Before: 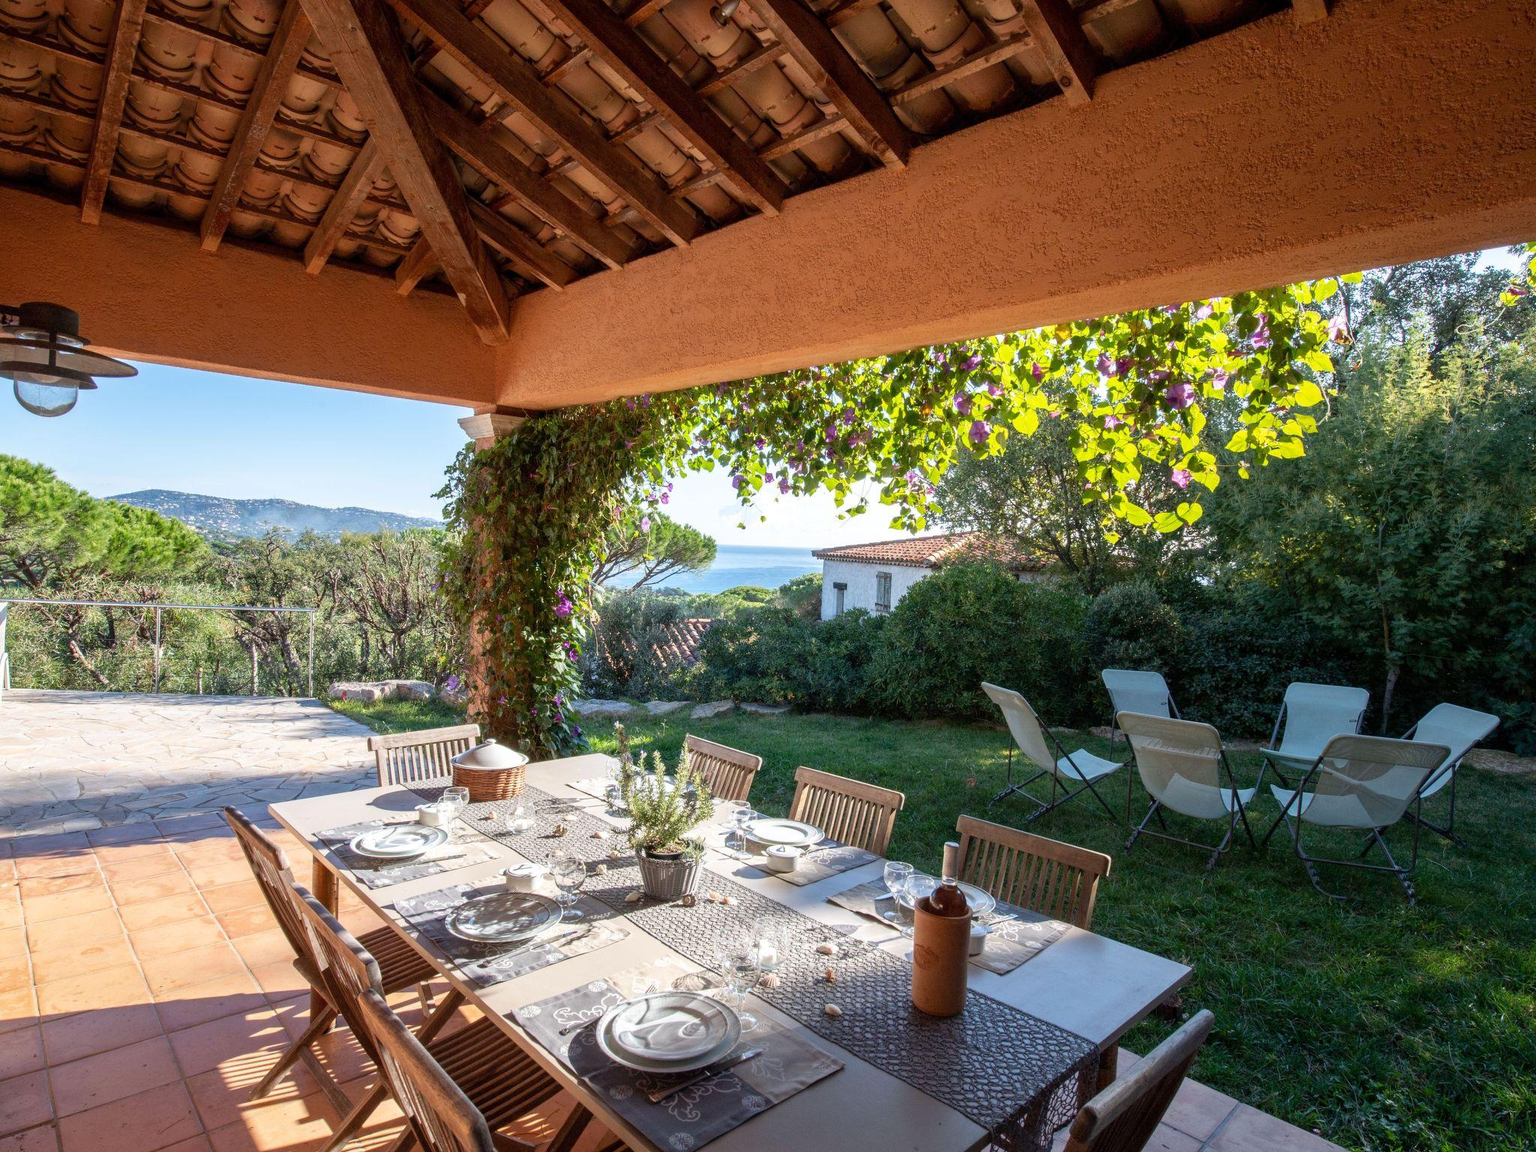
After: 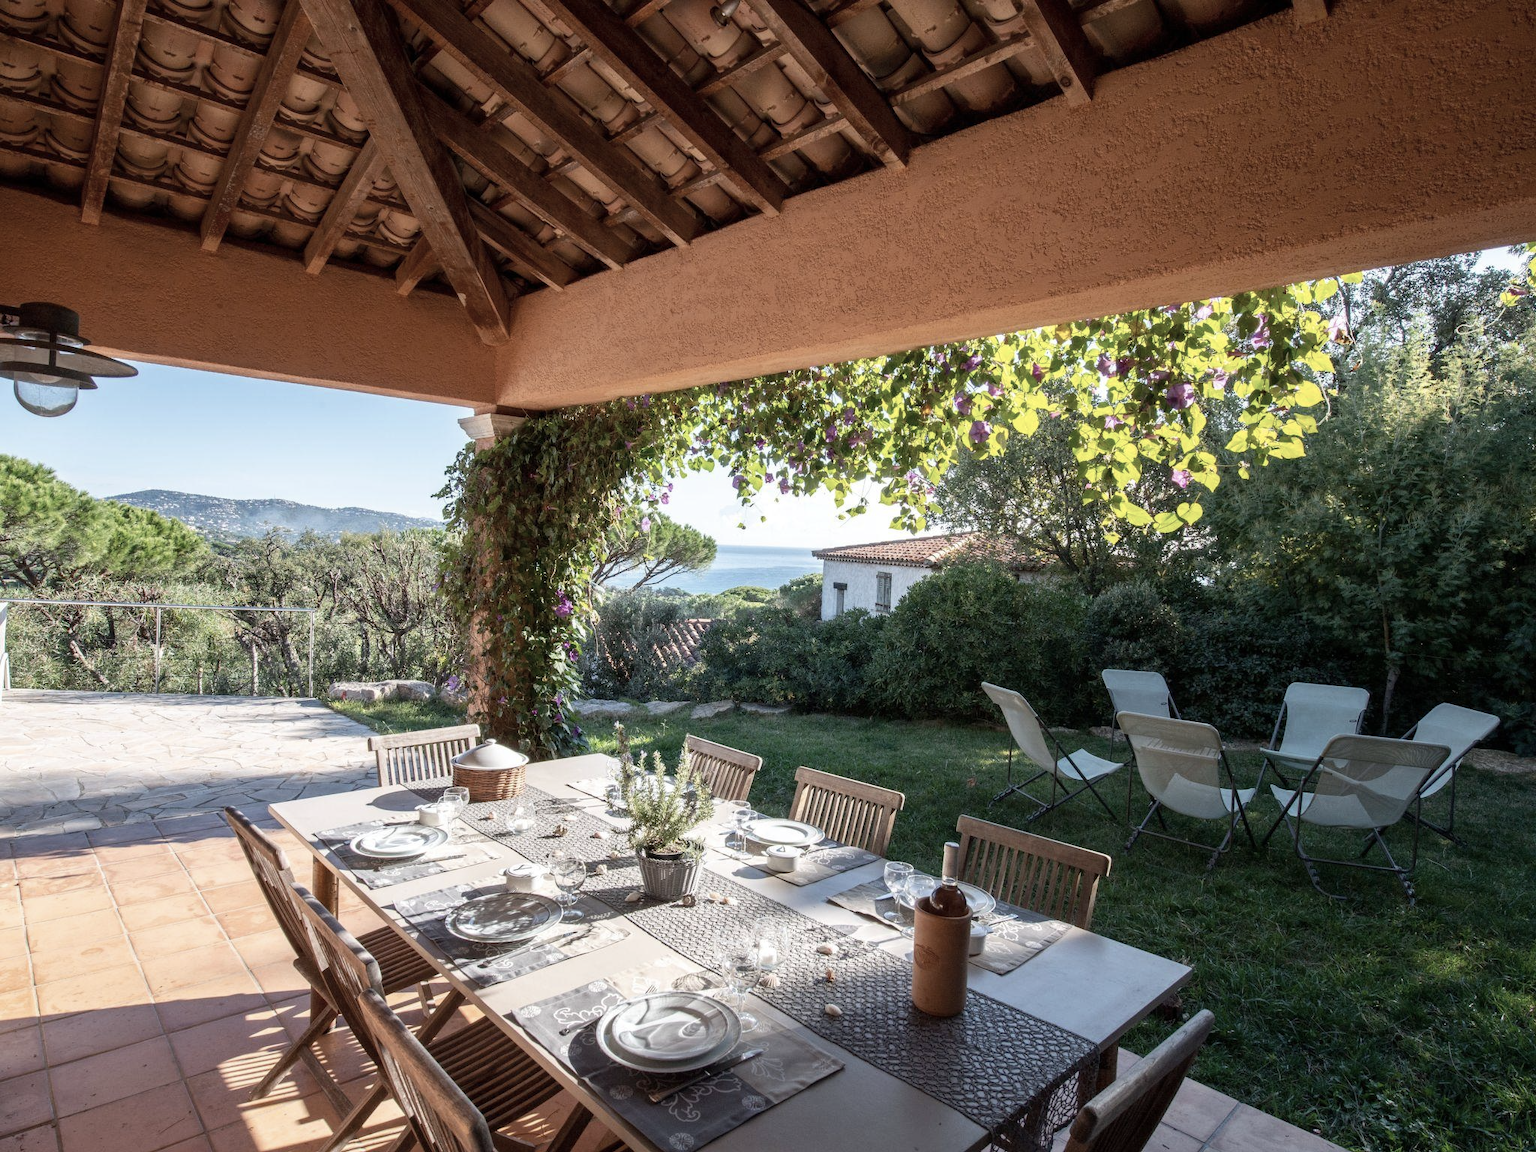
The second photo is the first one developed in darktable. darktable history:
contrast brightness saturation: contrast 0.097, saturation -0.358
